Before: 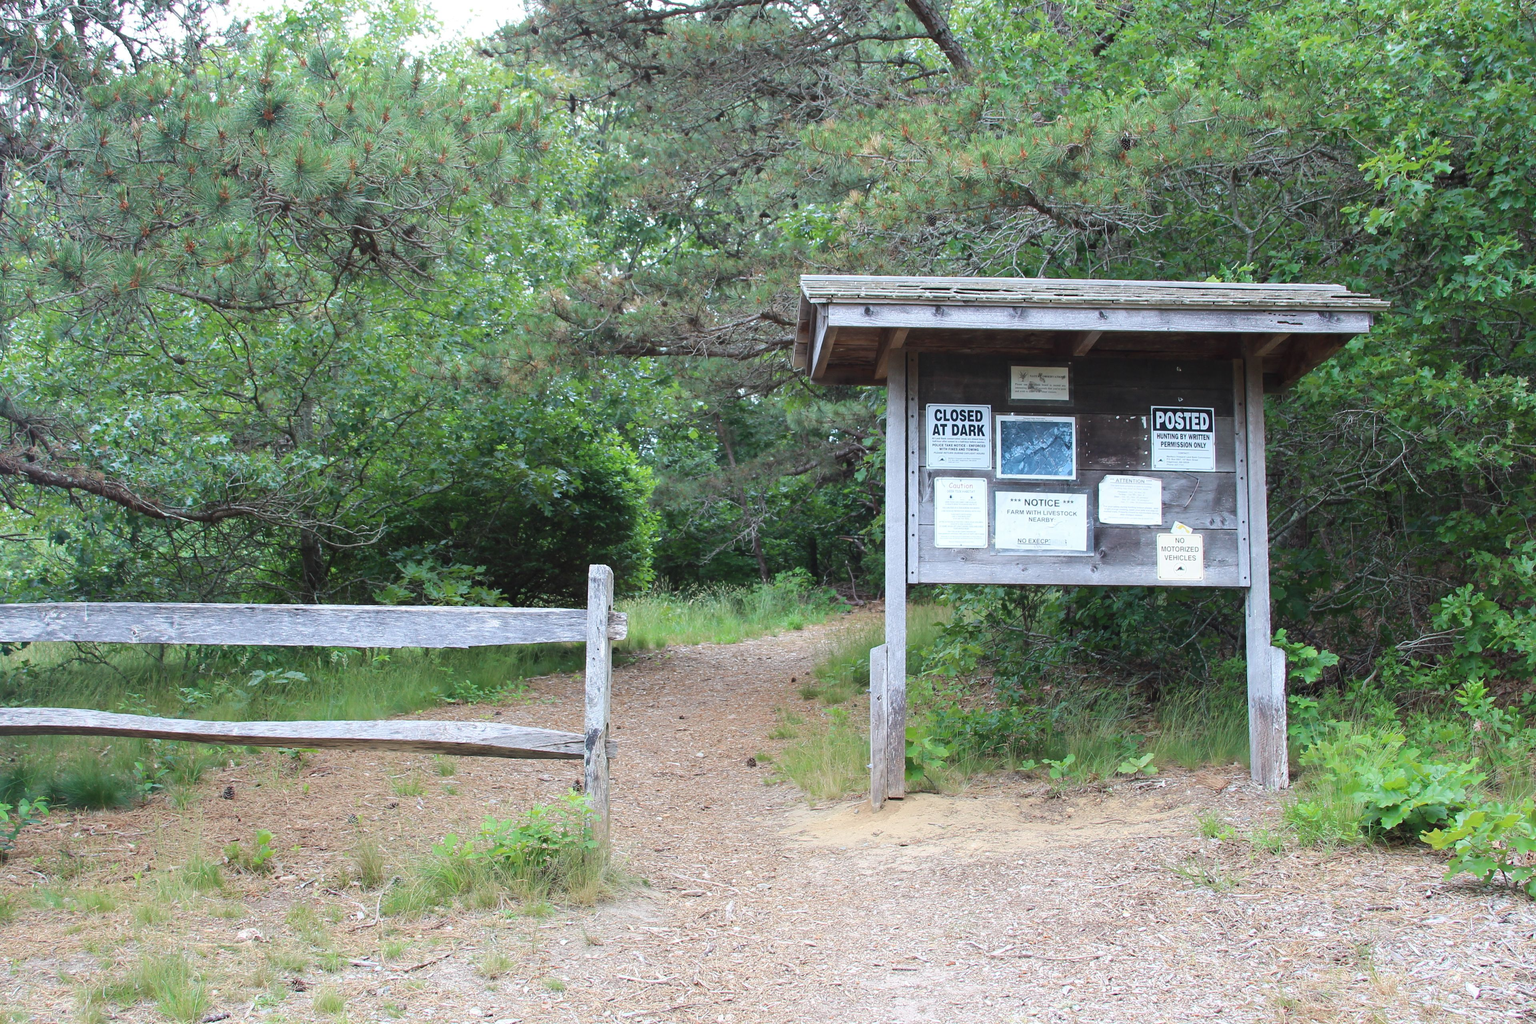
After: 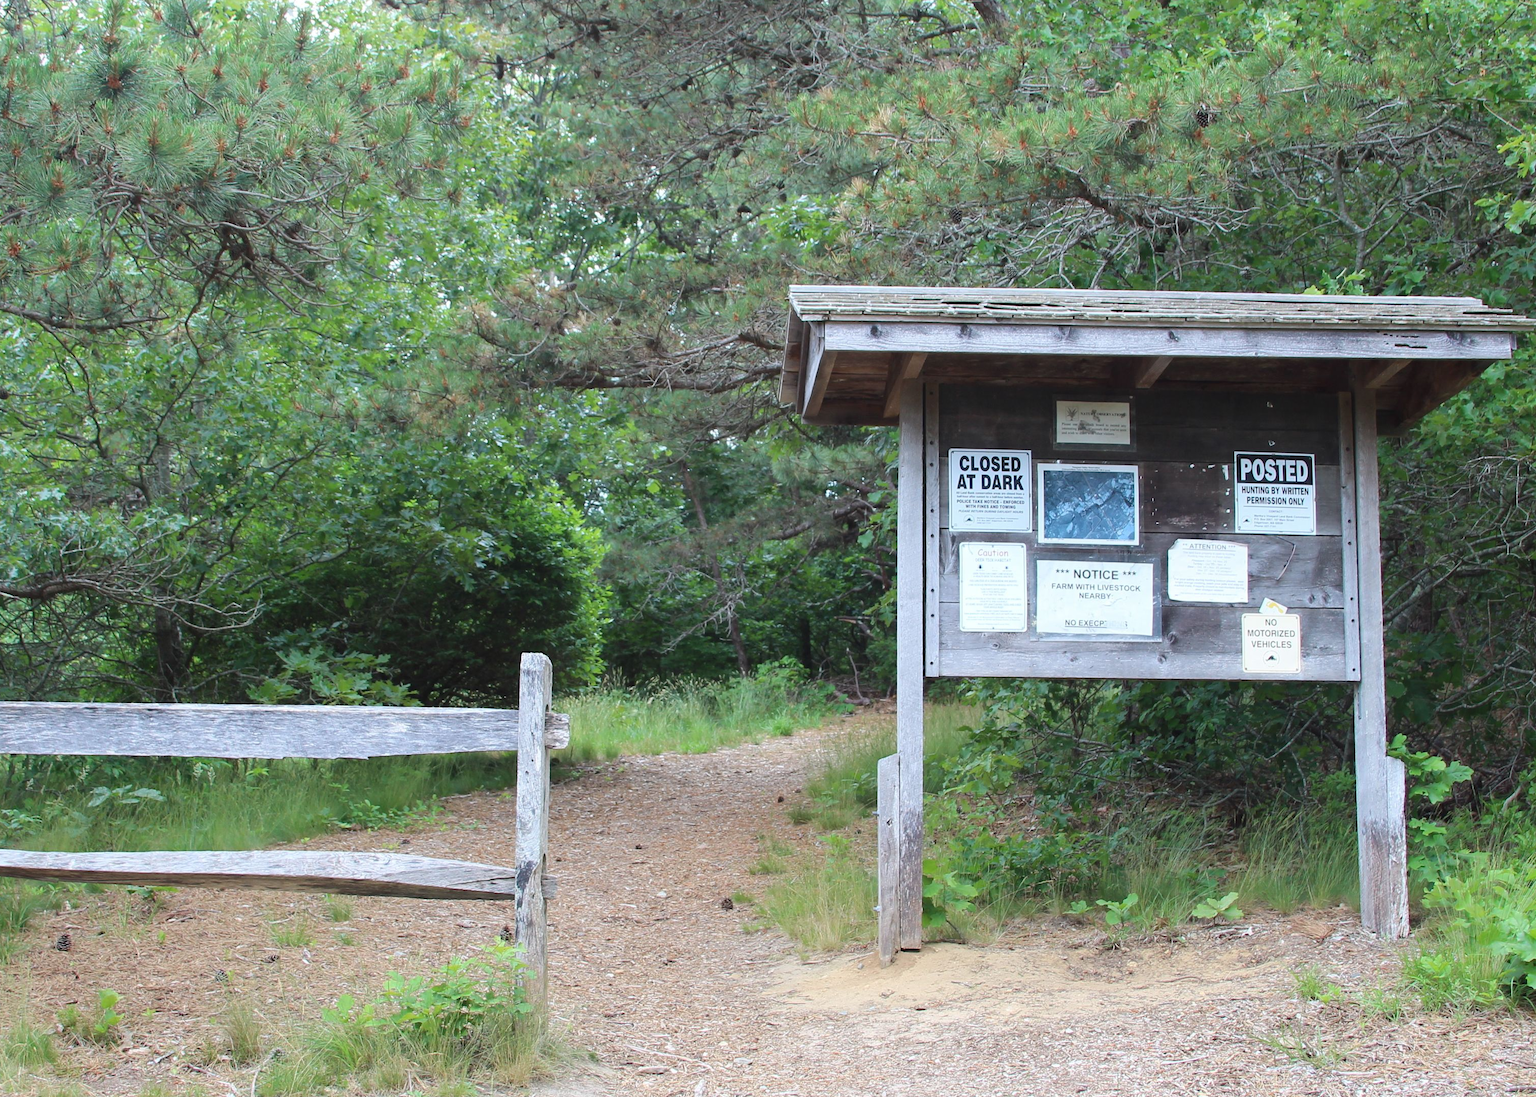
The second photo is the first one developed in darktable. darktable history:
crop: left 11.647%, top 4.959%, right 9.567%, bottom 10.617%
